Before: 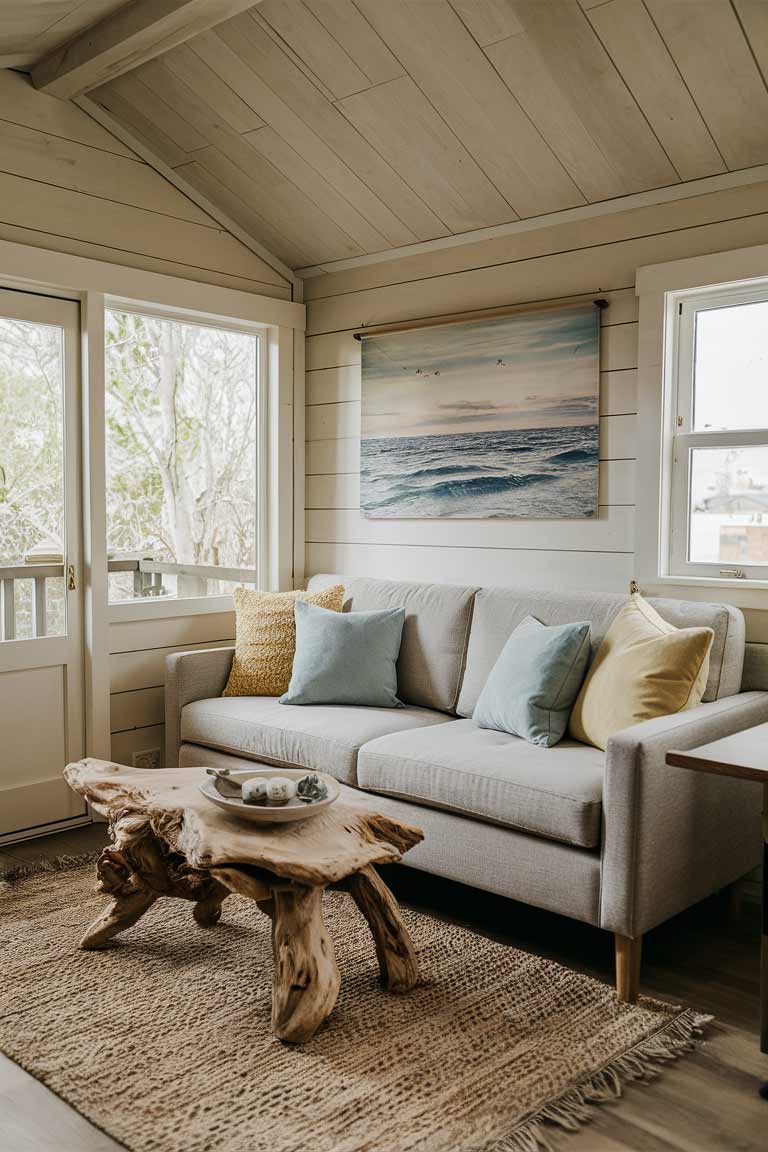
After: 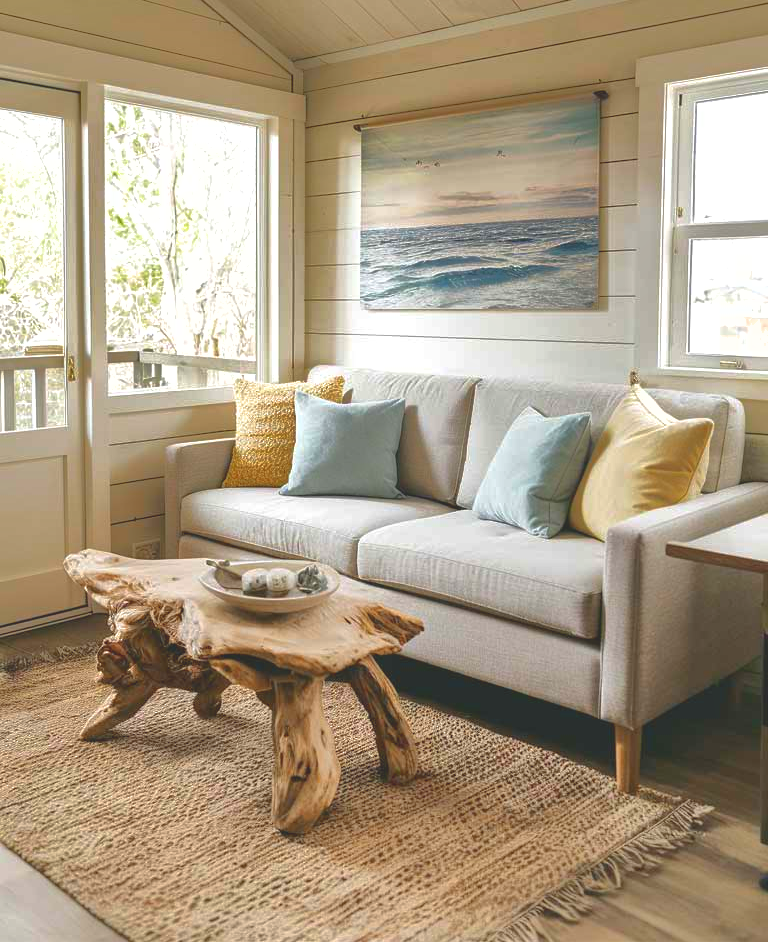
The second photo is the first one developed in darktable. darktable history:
shadows and highlights: shadows 39.66, highlights -60.04
crop and rotate: top 18.163%
contrast brightness saturation: contrast -0.273
exposure: black level correction 0, exposure 1.3 EV, compensate highlight preservation false
